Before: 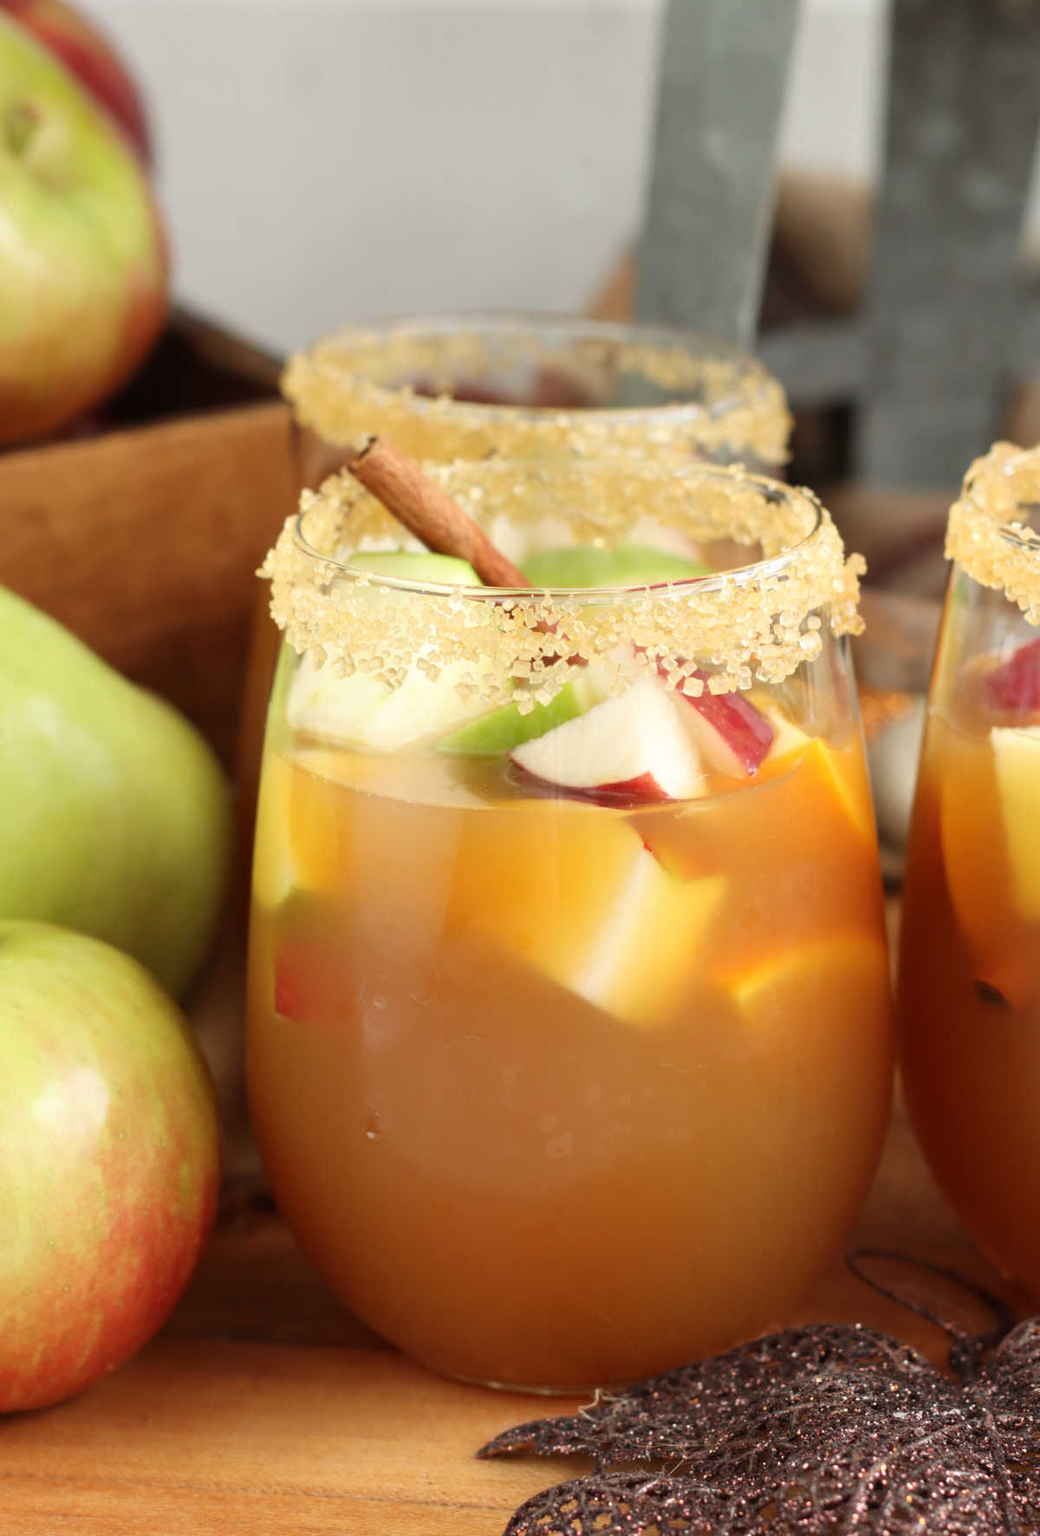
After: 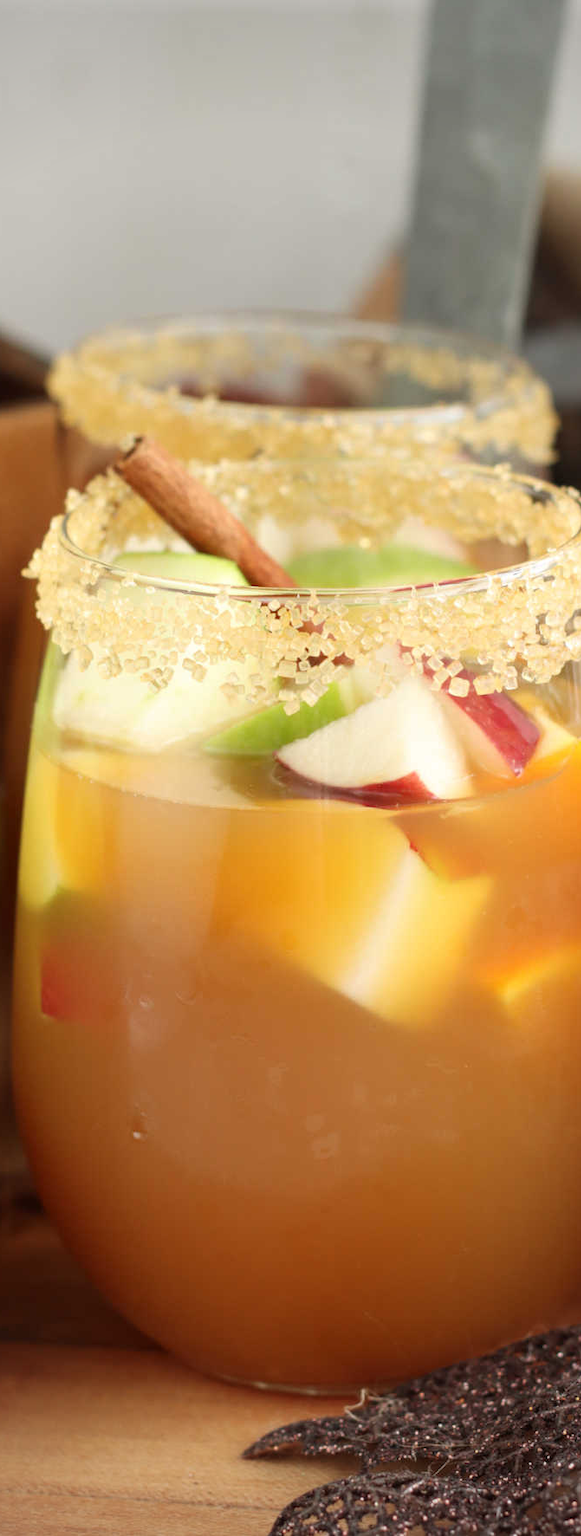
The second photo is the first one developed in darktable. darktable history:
vignetting: center (-0.031, -0.038)
crop and rotate: left 22.527%, right 21.493%
